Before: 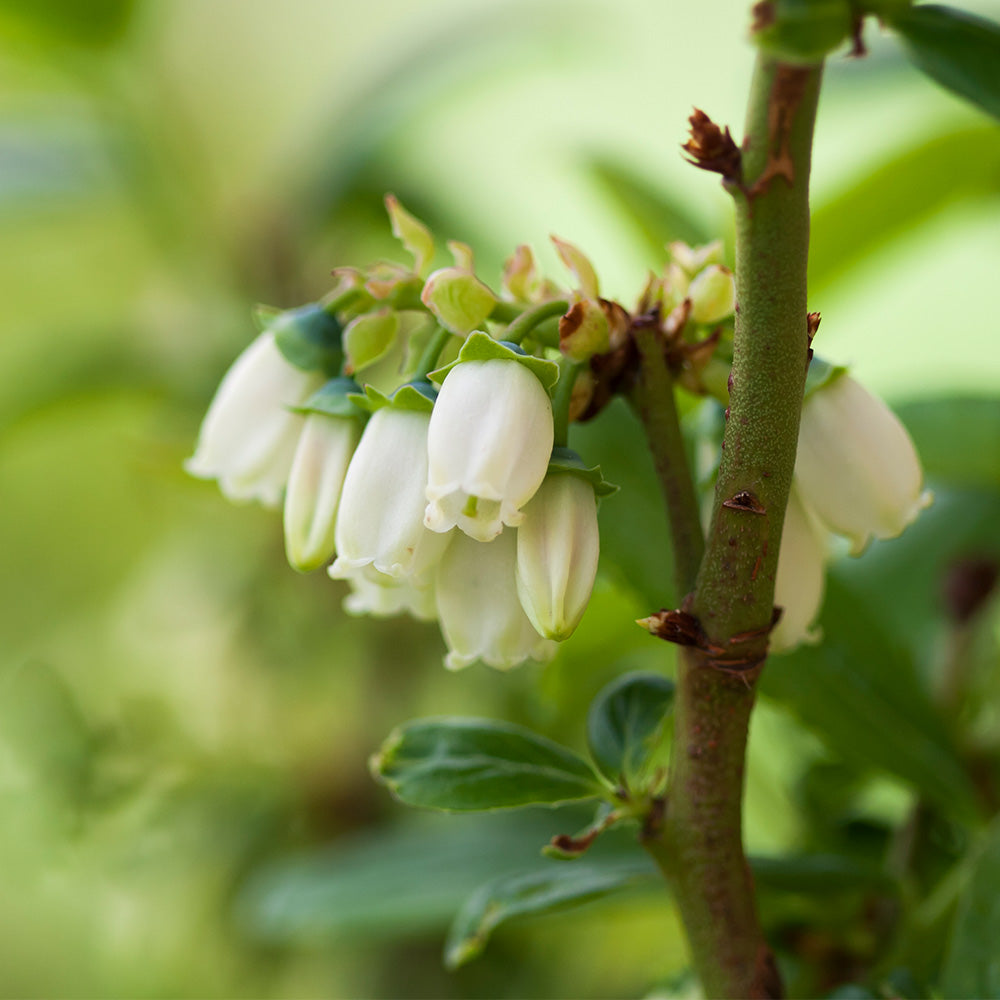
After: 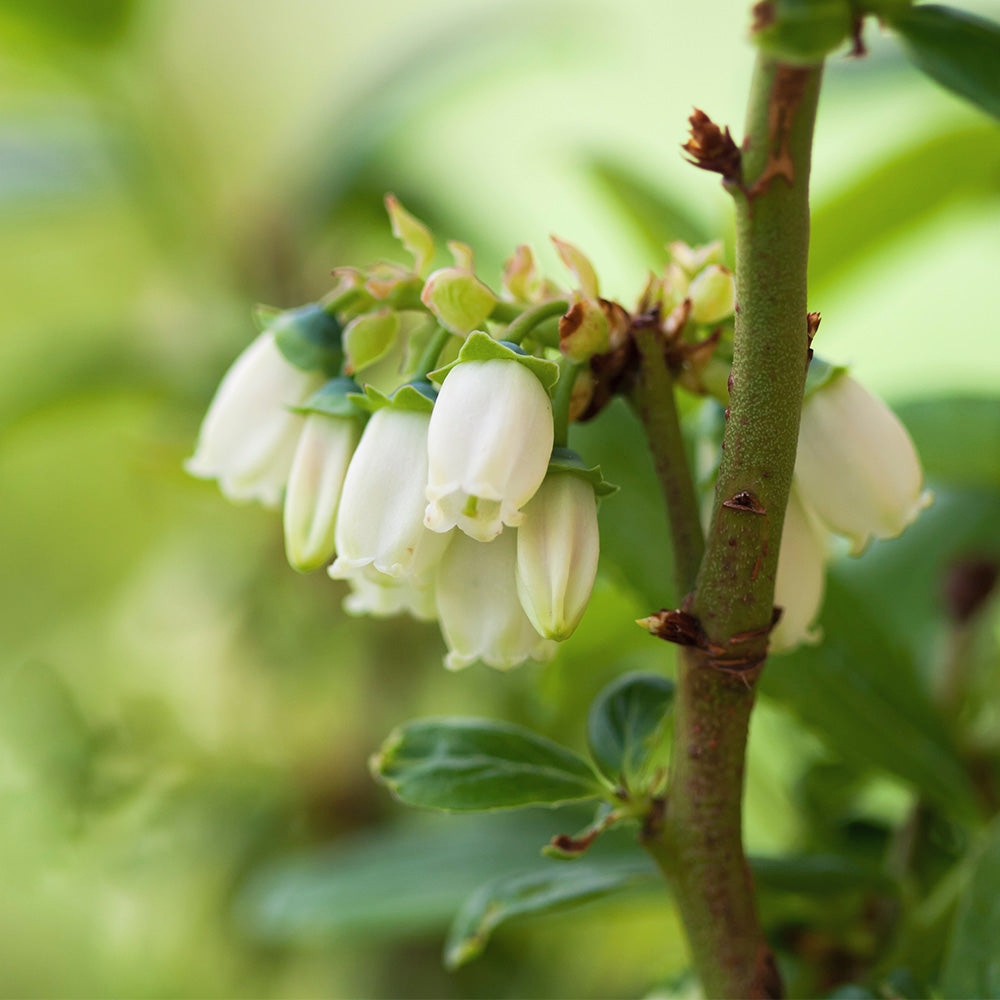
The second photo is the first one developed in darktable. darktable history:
contrast brightness saturation: contrast 0.049, brightness 0.057, saturation 0.012
